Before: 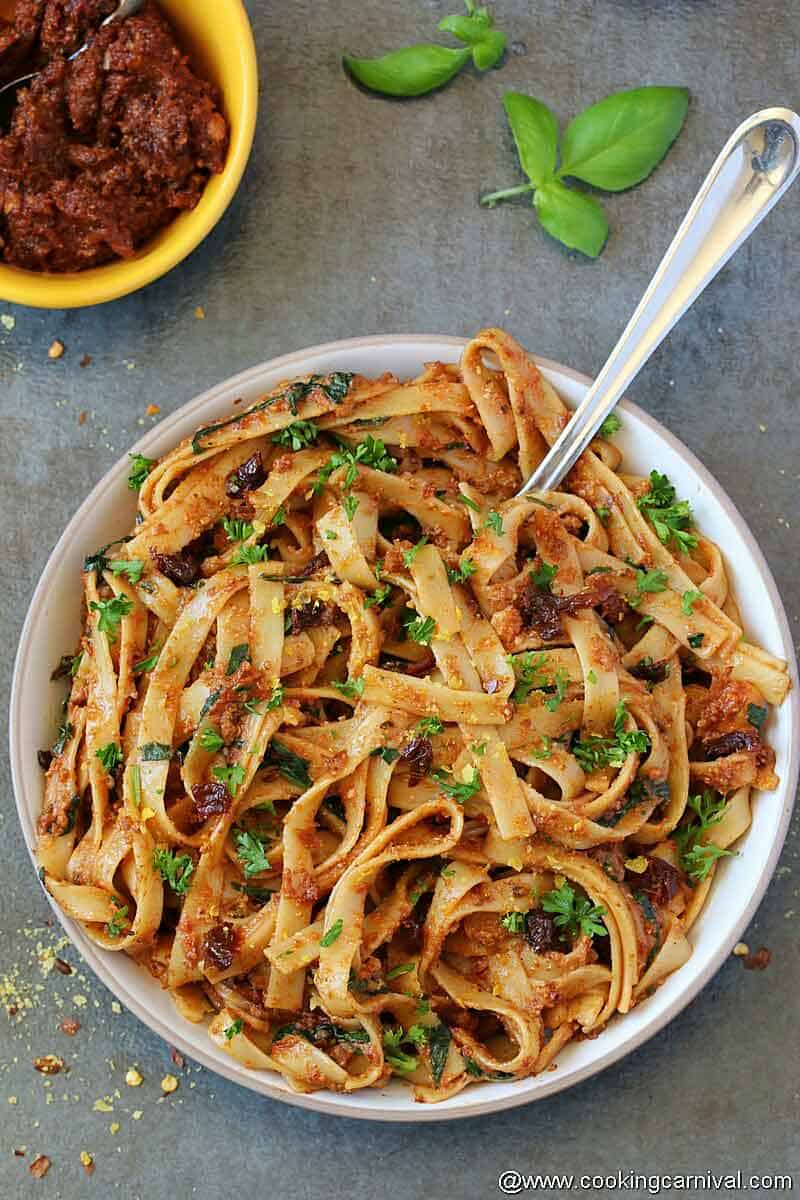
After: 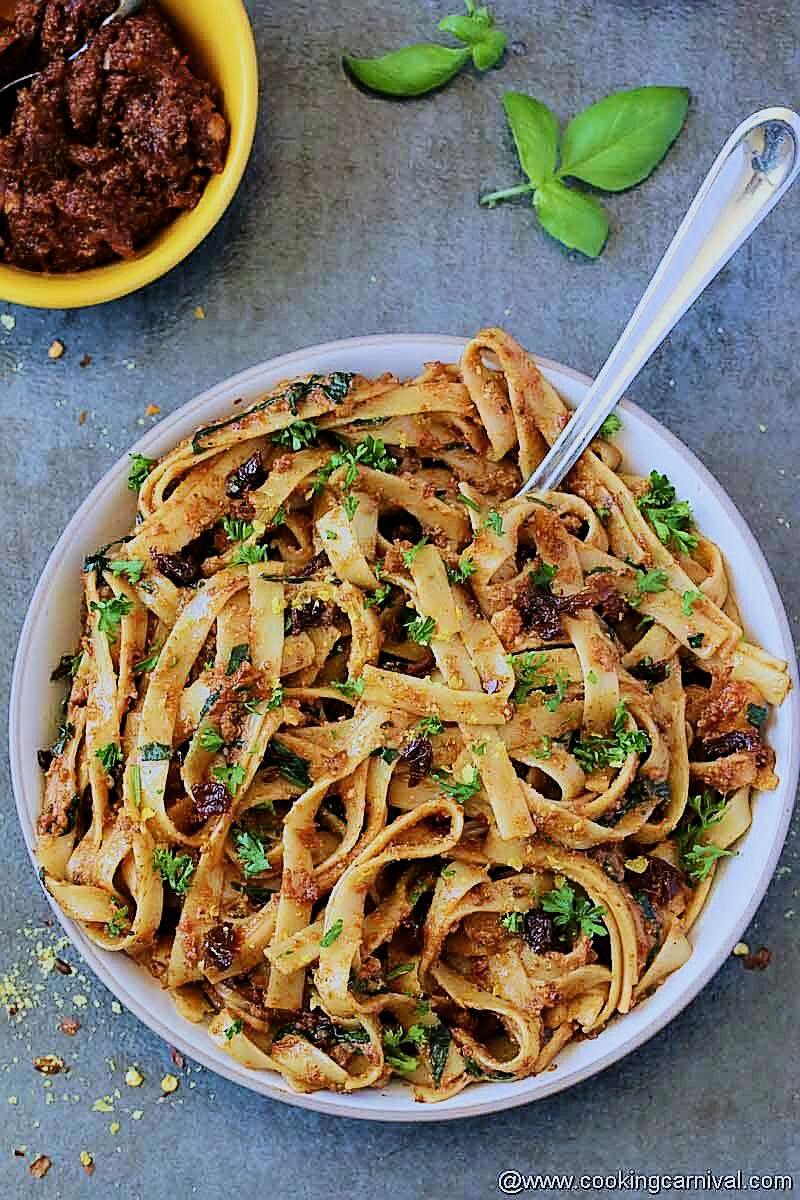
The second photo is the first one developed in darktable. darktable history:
filmic rgb: black relative exposure -7.5 EV, white relative exposure 5 EV, hardness 3.31, contrast 1.3, contrast in shadows safe
white balance: red 0.948, green 1.02, blue 1.176
sharpen: on, module defaults
velvia: on, module defaults
